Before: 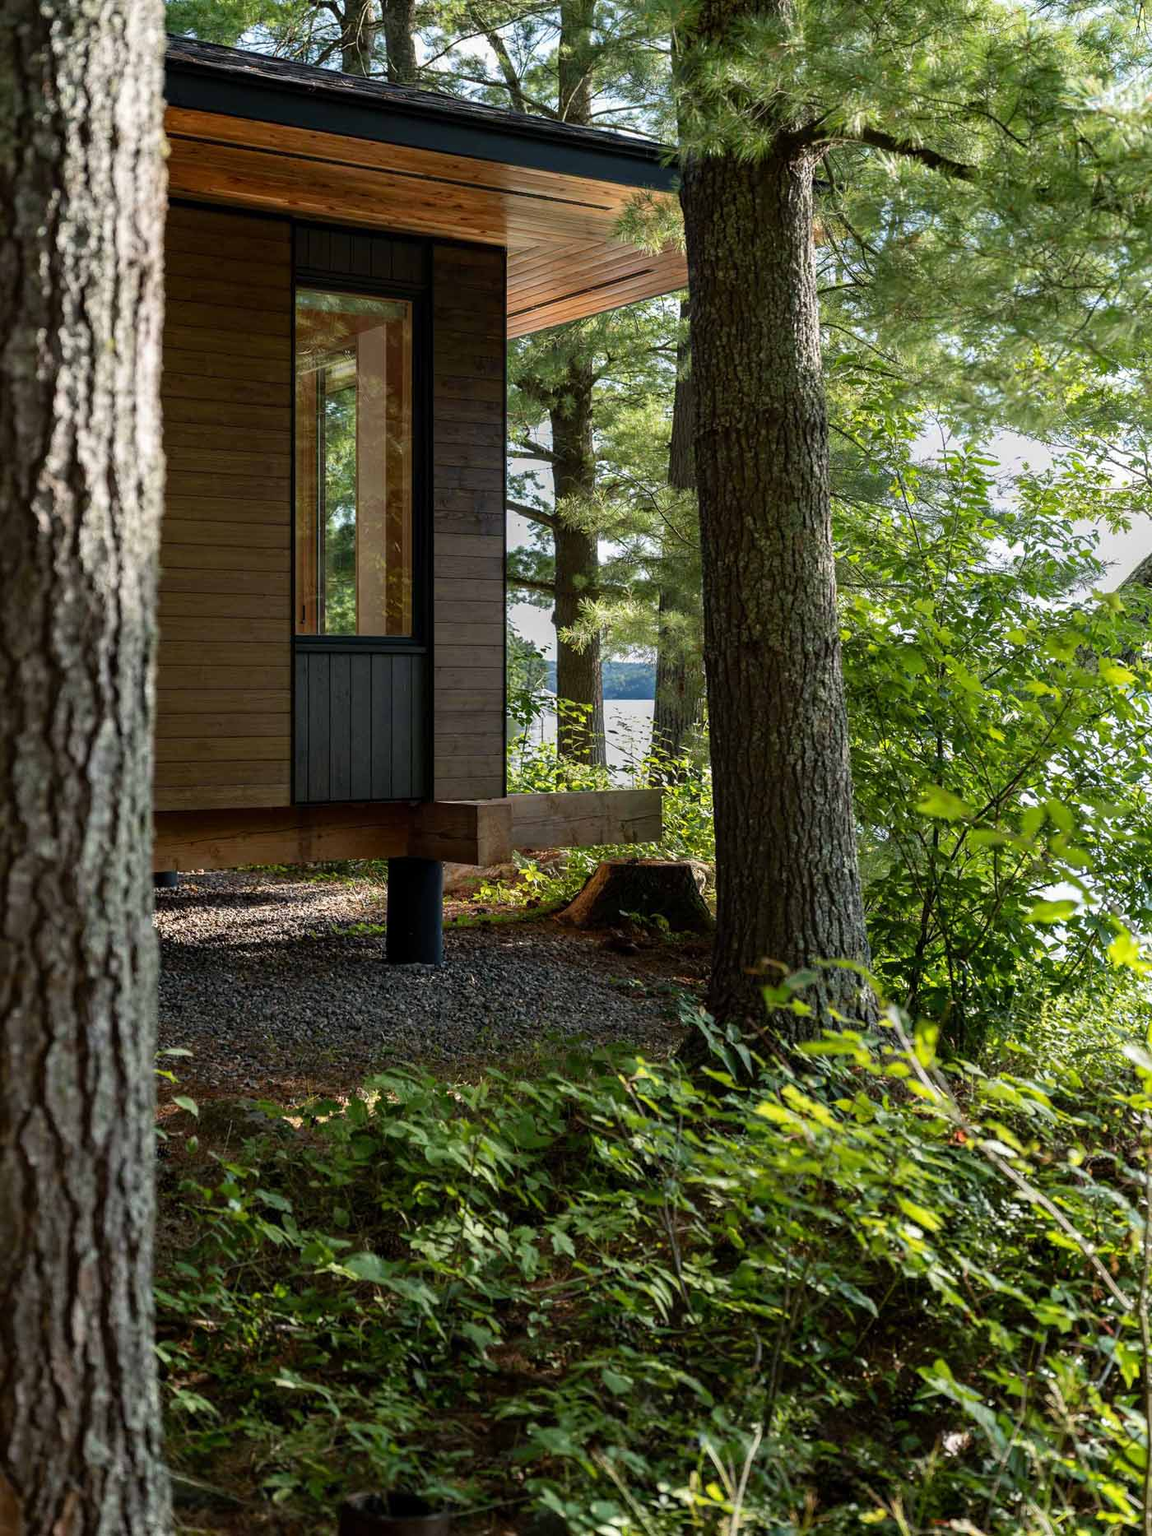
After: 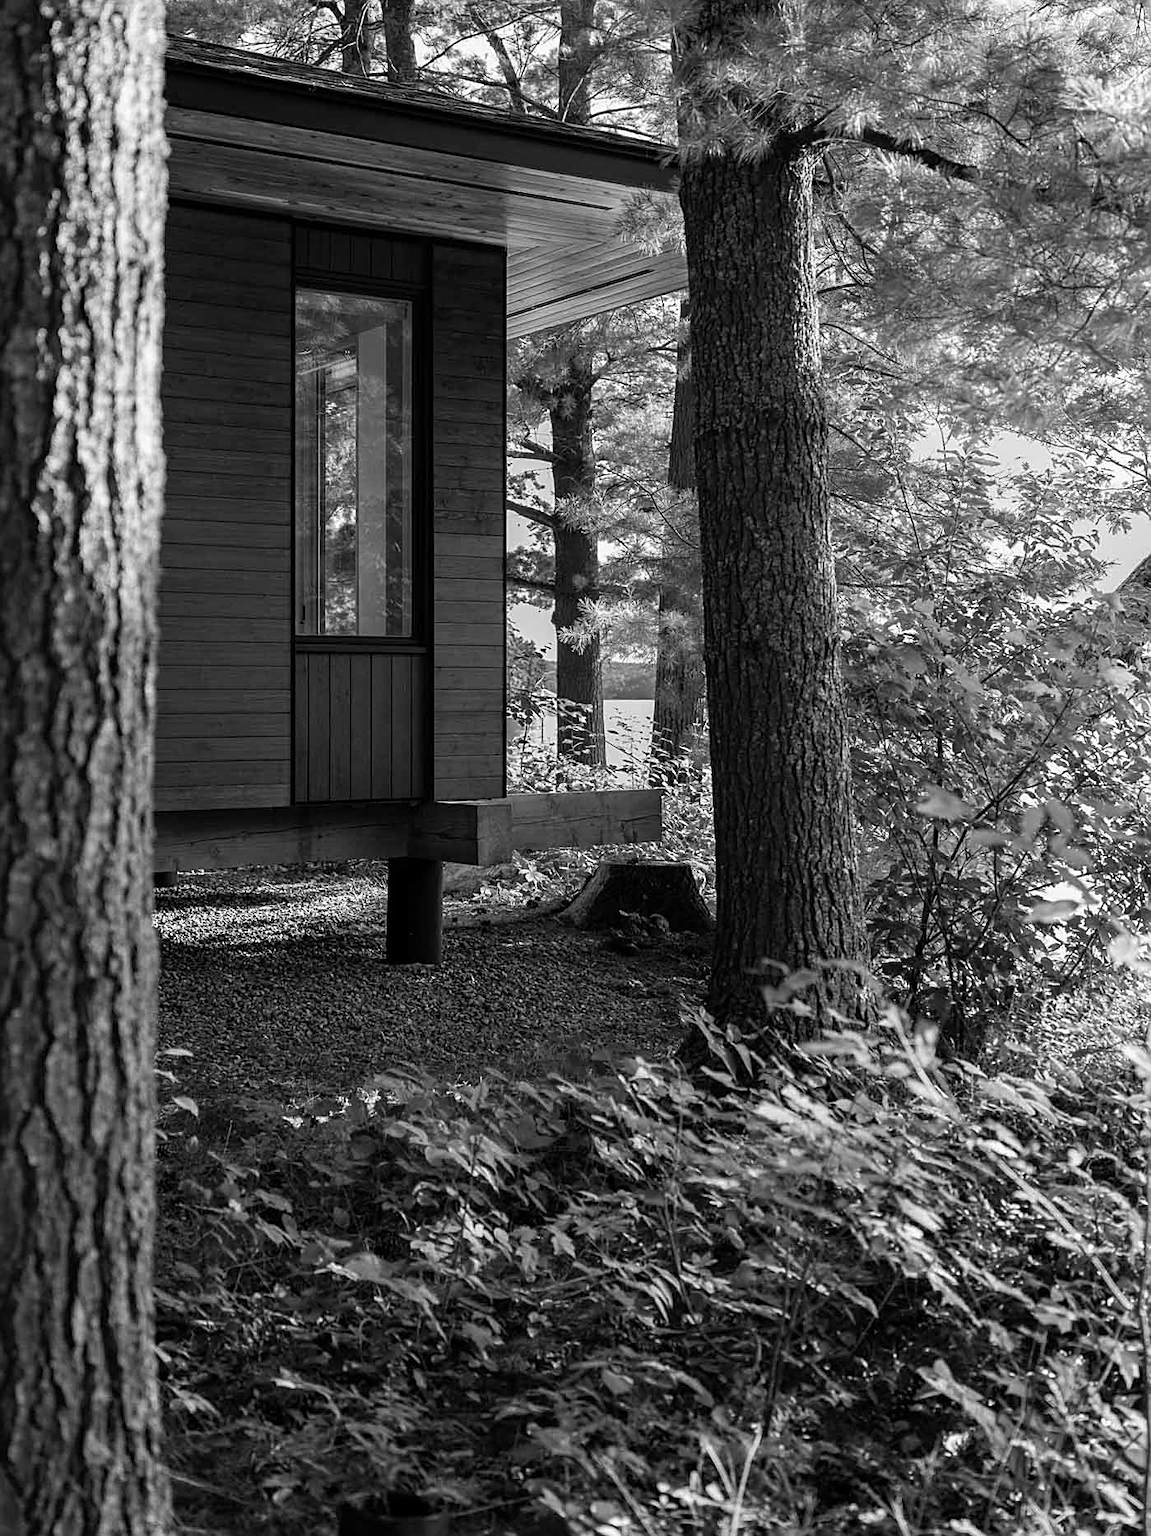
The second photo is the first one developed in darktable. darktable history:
white balance: red 0.924, blue 1.095
sharpen: on, module defaults
monochrome: on, module defaults
